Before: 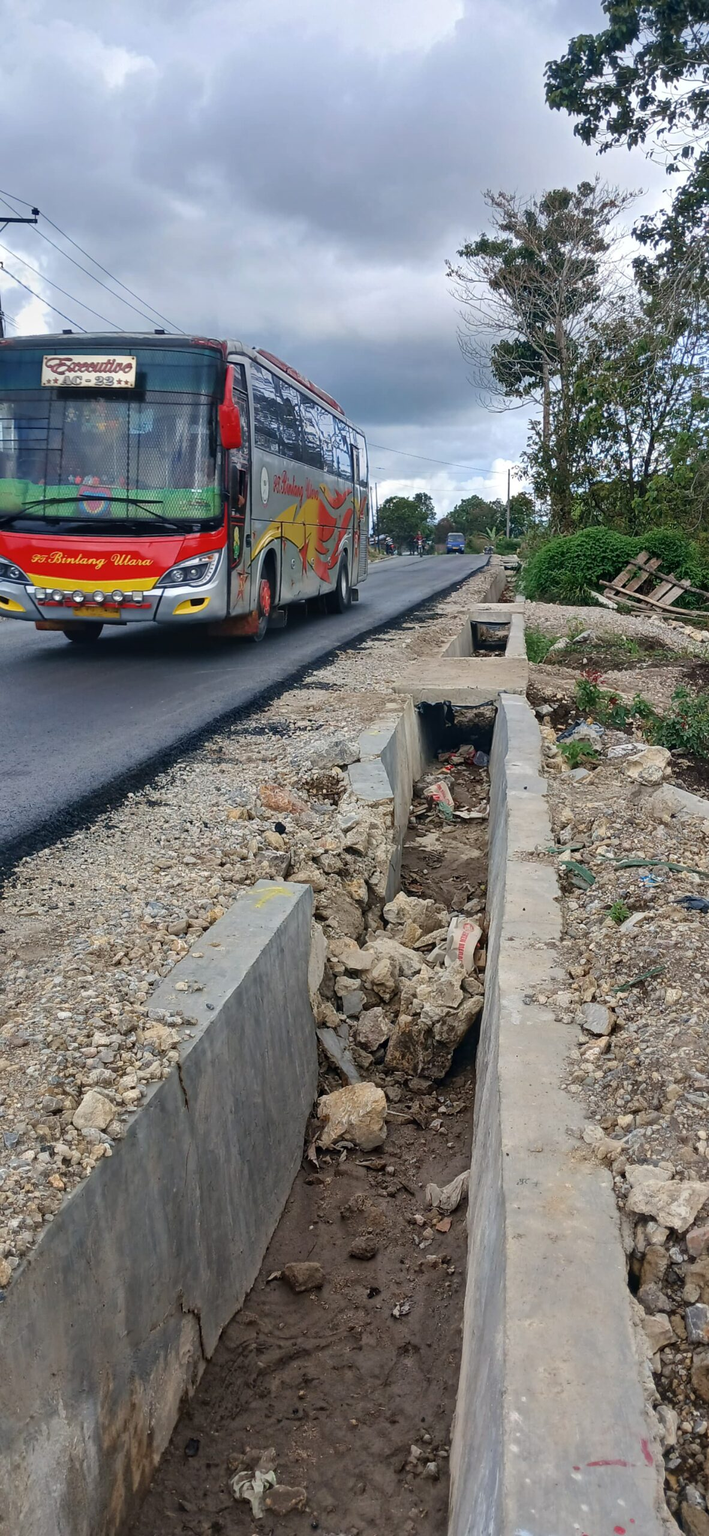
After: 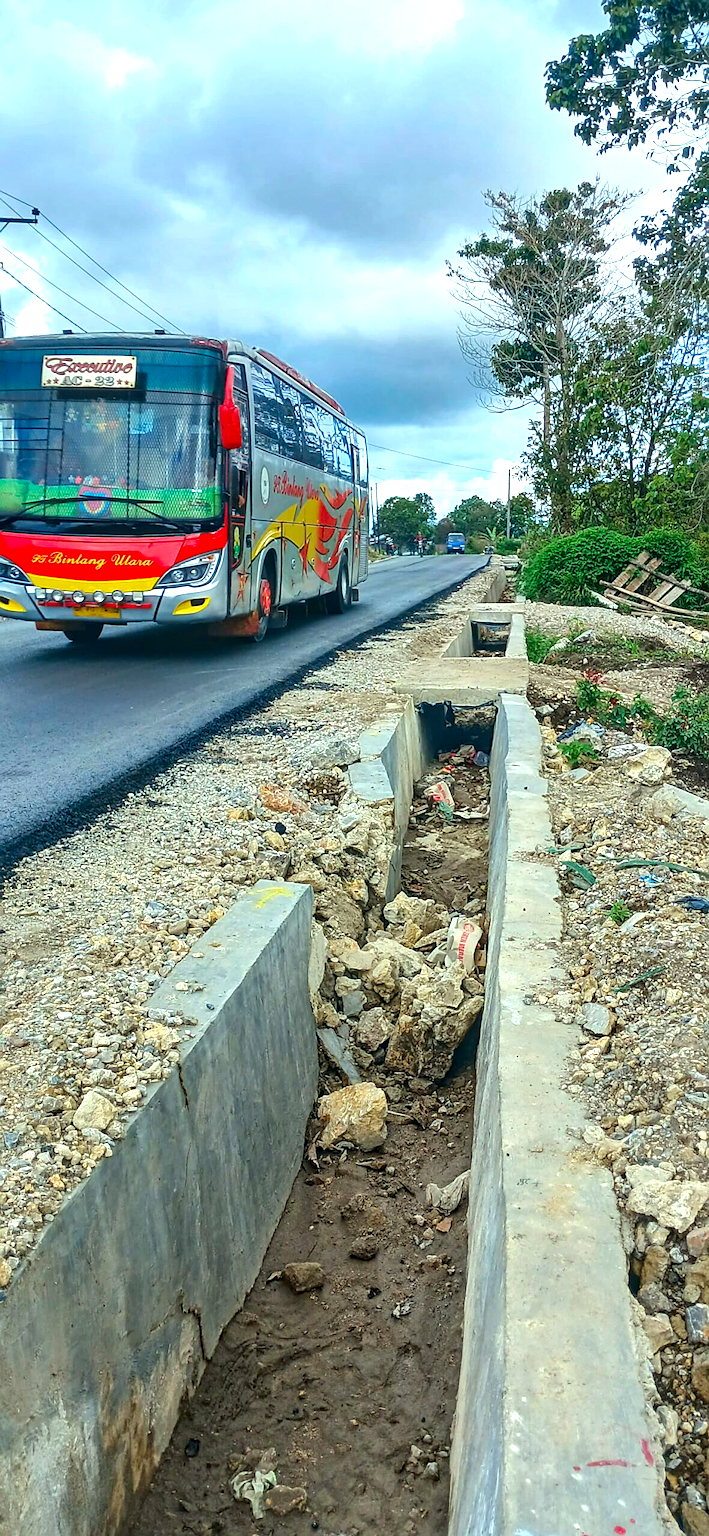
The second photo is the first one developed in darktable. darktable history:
sharpen: on, module defaults
color correction: highlights a* -7.53, highlights b* 1.11, shadows a* -3.48, saturation 1.44
exposure: black level correction 0, exposure 0.697 EV, compensate highlight preservation false
local contrast: on, module defaults
